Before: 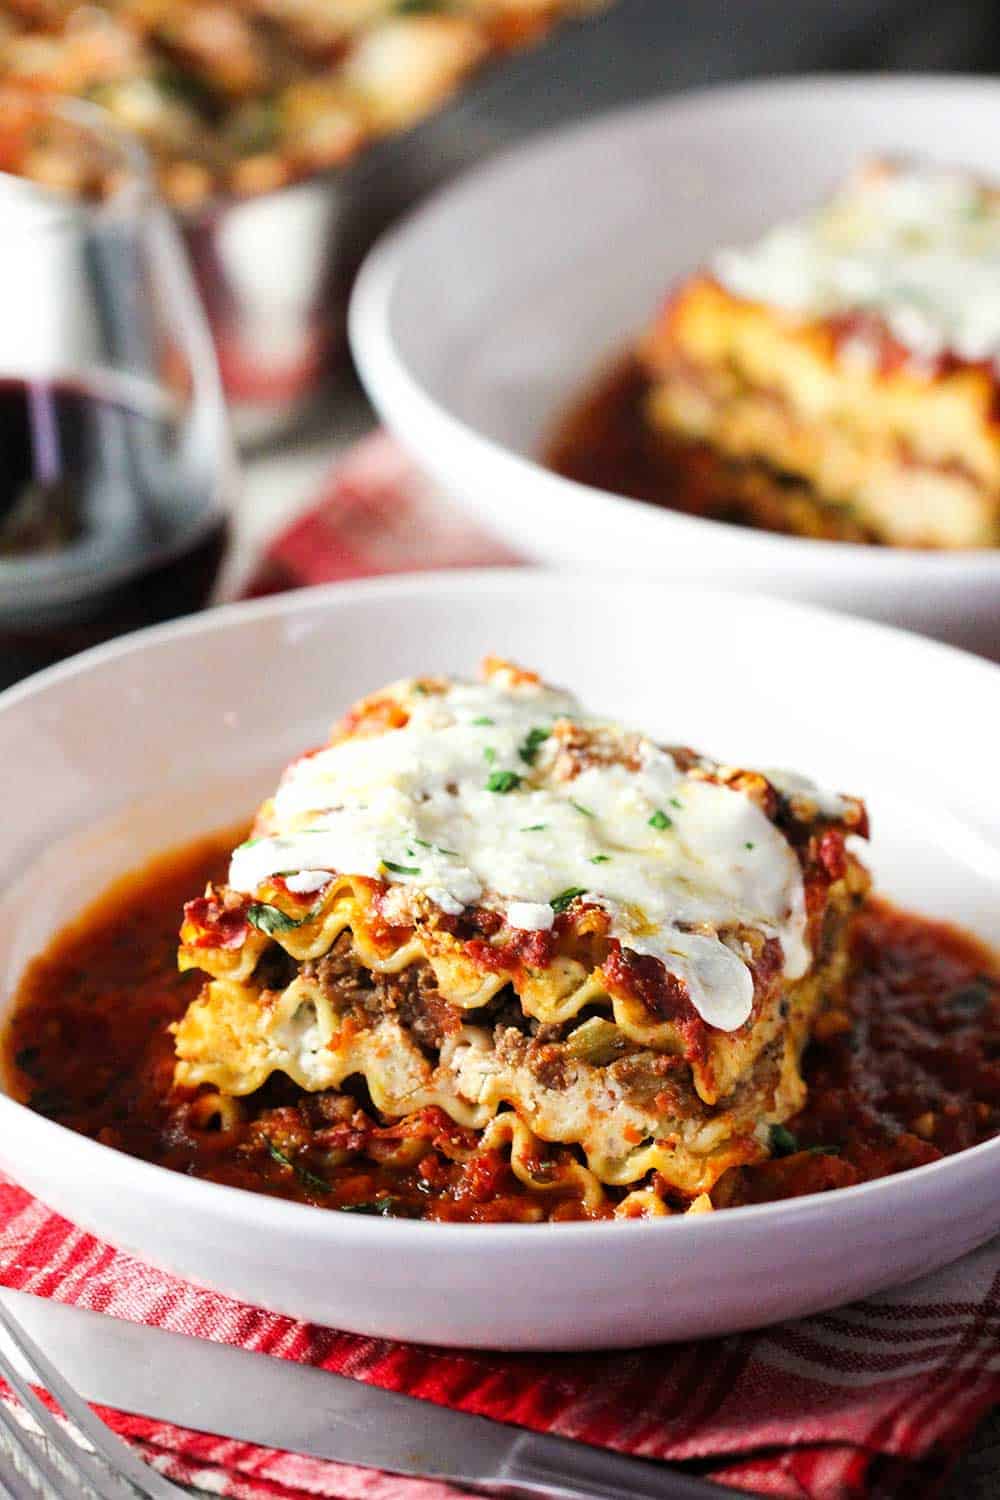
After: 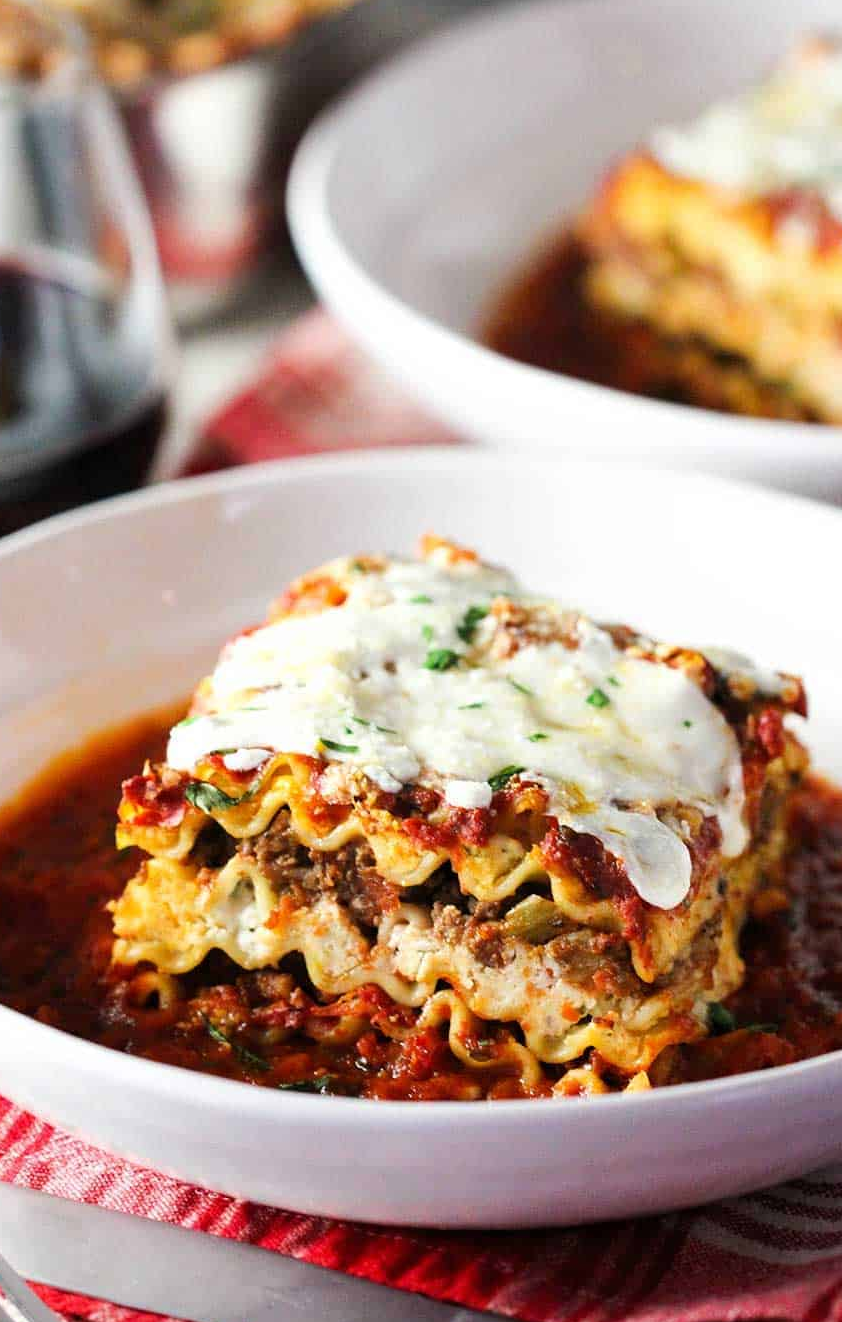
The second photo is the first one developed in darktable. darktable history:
crop: left 6.24%, top 8.149%, right 9.55%, bottom 3.656%
